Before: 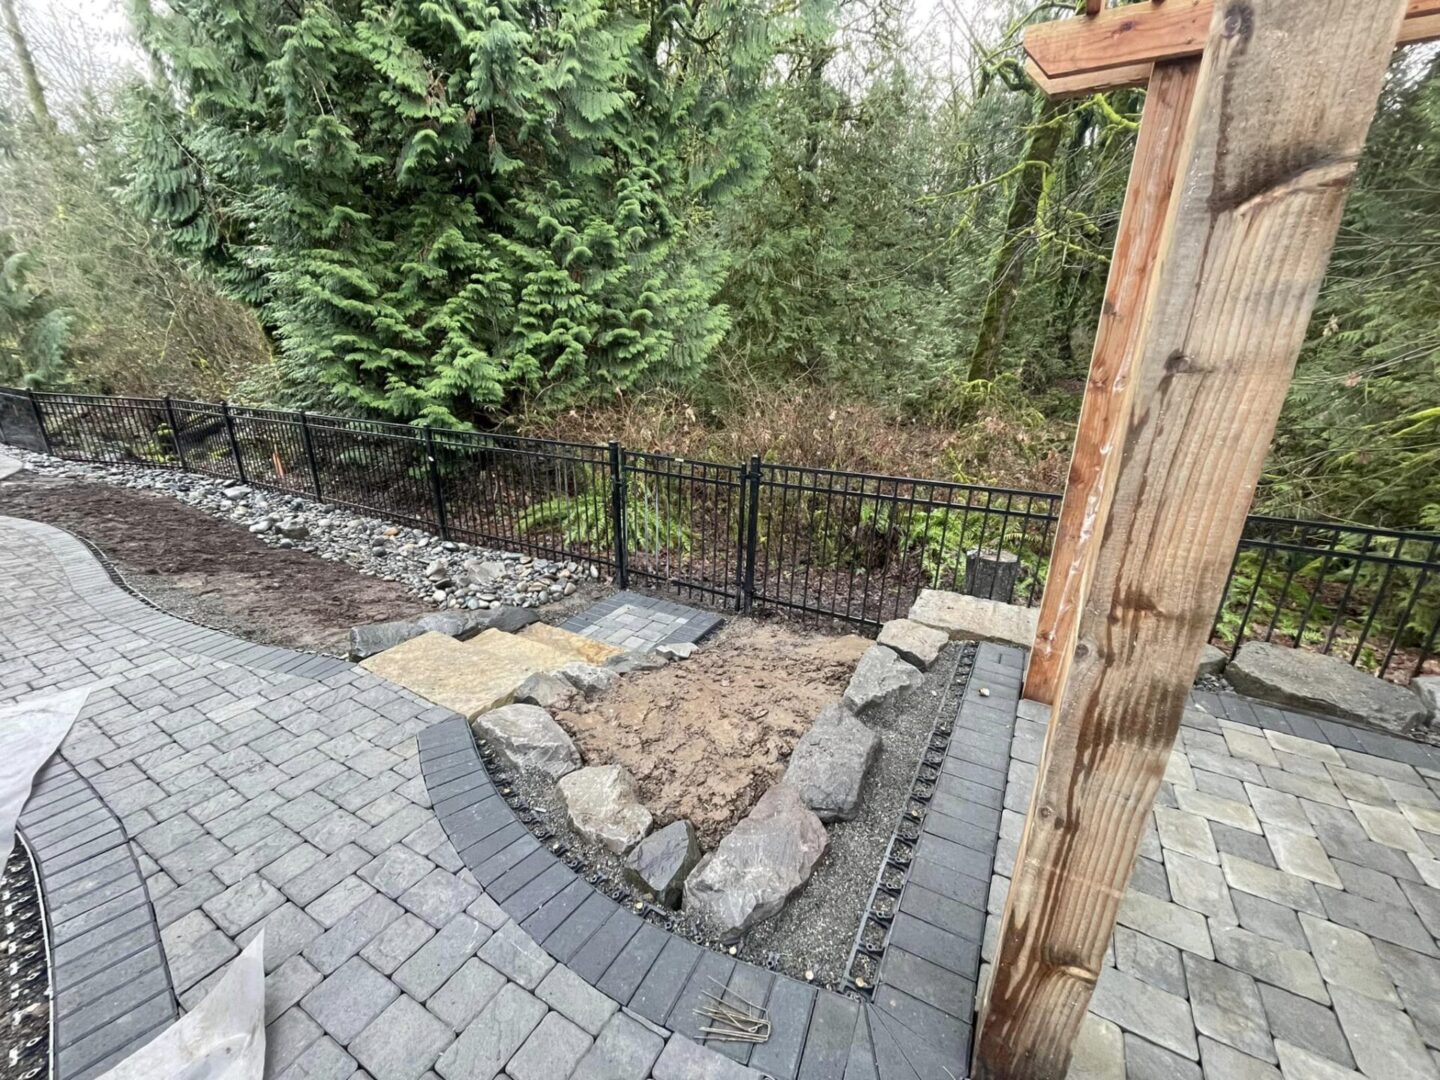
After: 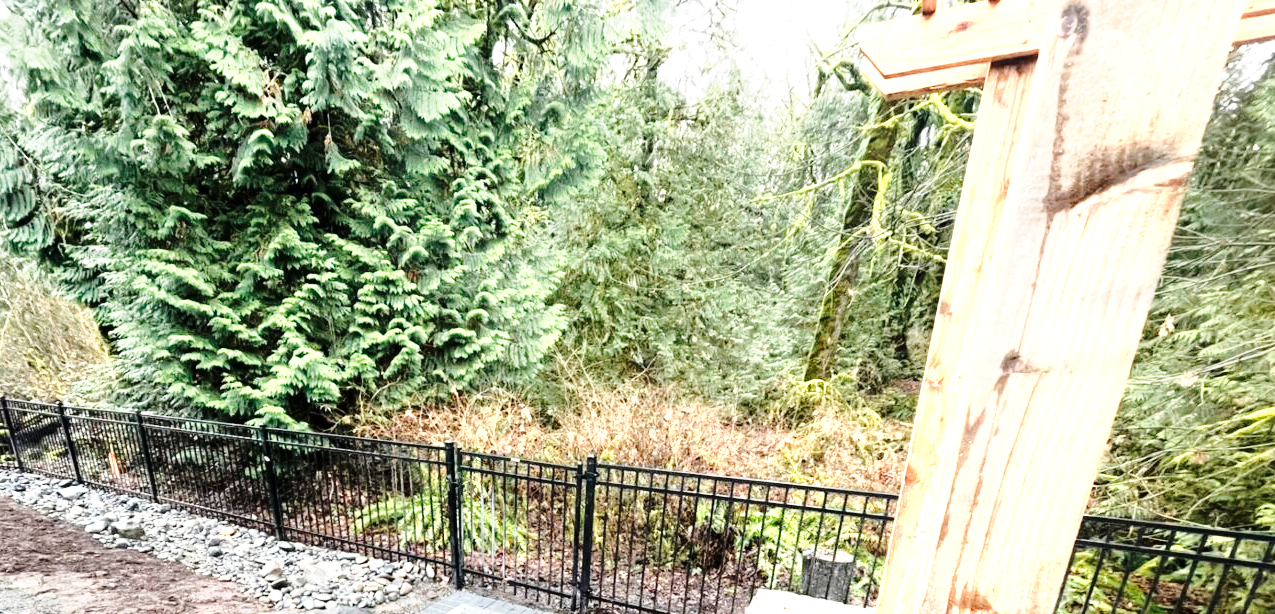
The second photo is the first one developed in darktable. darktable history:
color zones: curves: ch0 [(0.018, 0.548) (0.197, 0.654) (0.425, 0.447) (0.605, 0.658) (0.732, 0.579)]; ch1 [(0.105, 0.531) (0.224, 0.531) (0.386, 0.39) (0.618, 0.456) (0.732, 0.456) (0.956, 0.421)]; ch2 [(0.039, 0.583) (0.215, 0.465) (0.399, 0.544) (0.465, 0.548) (0.614, 0.447) (0.724, 0.43) (0.882, 0.623) (0.956, 0.632)]
crop and rotate: left 11.41%, bottom 43.08%
base curve: curves: ch0 [(0, 0) (0.028, 0.03) (0.121, 0.232) (0.46, 0.748) (0.859, 0.968) (1, 1)], preserve colors none
tone equalizer: -8 EV -0.772 EV, -7 EV -0.688 EV, -6 EV -0.603 EV, -5 EV -0.397 EV, -3 EV 0.366 EV, -2 EV 0.6 EV, -1 EV 0.676 EV, +0 EV 0.738 EV
